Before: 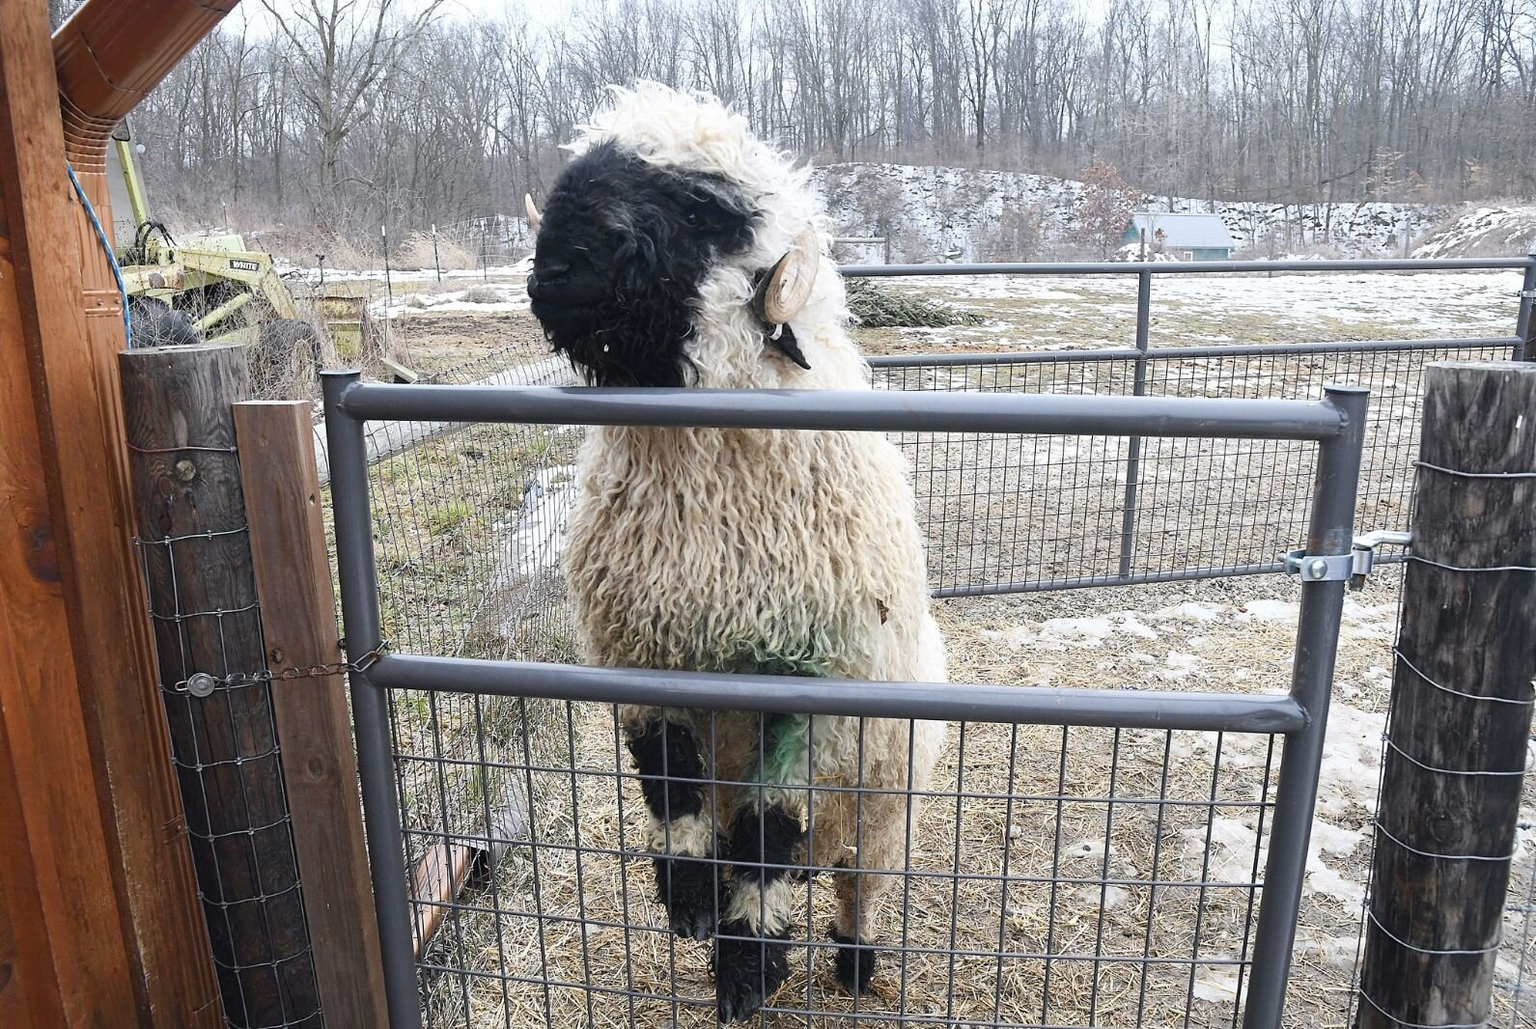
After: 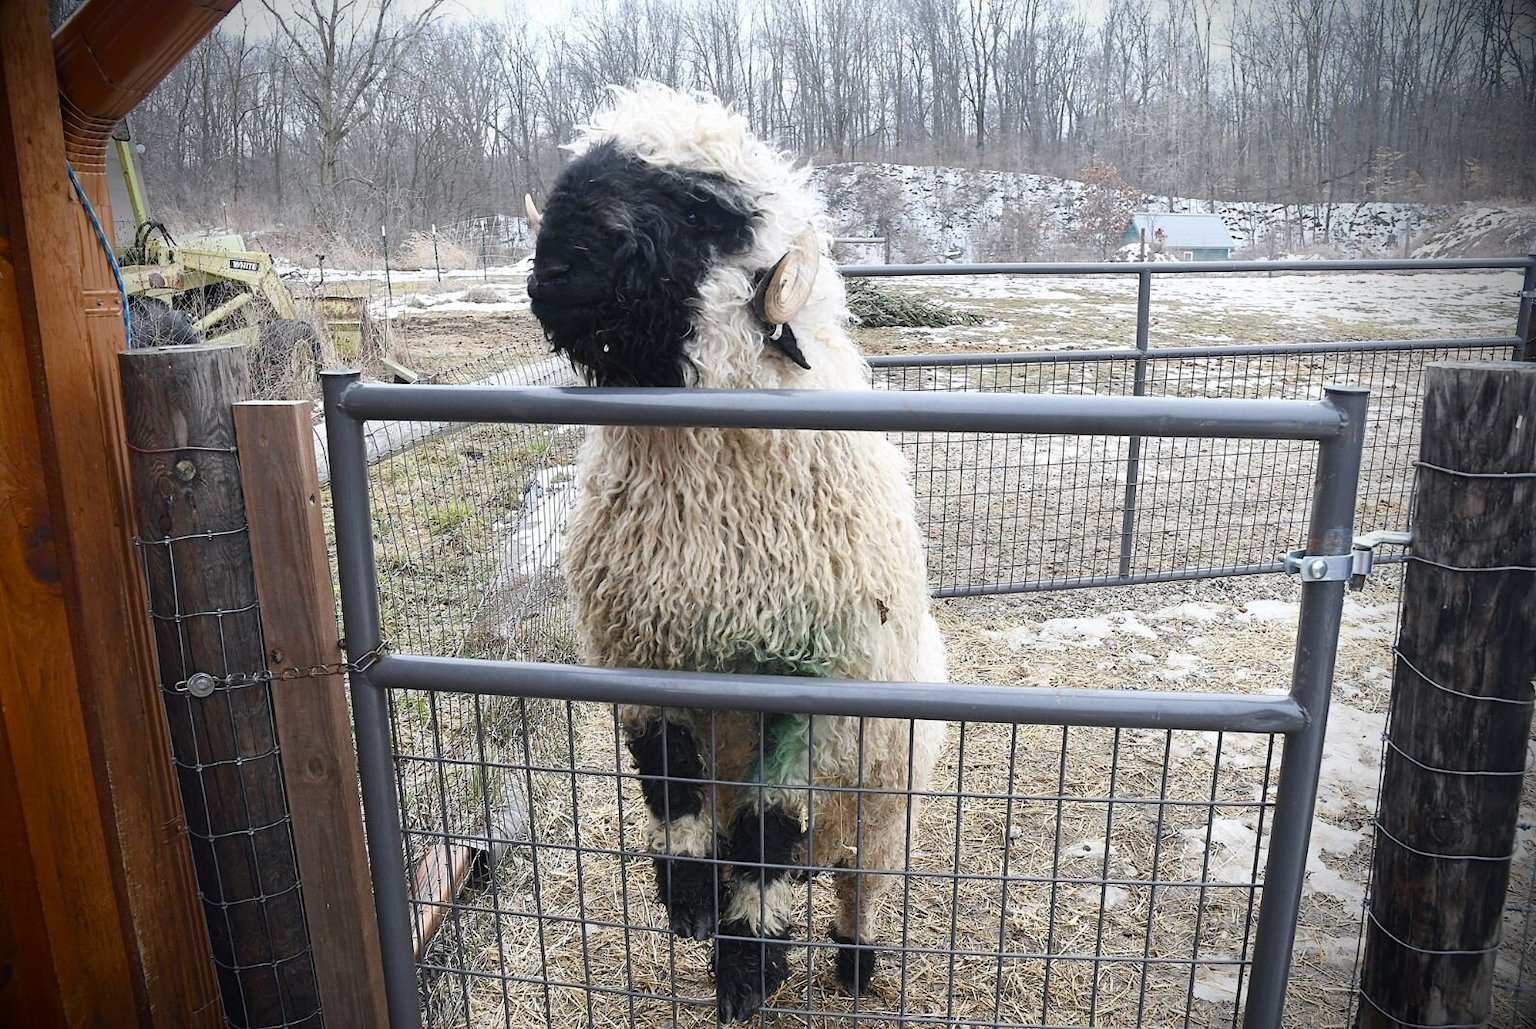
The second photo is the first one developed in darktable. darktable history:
vignetting: fall-off start 71.6%, brightness -0.996, saturation 0.496
